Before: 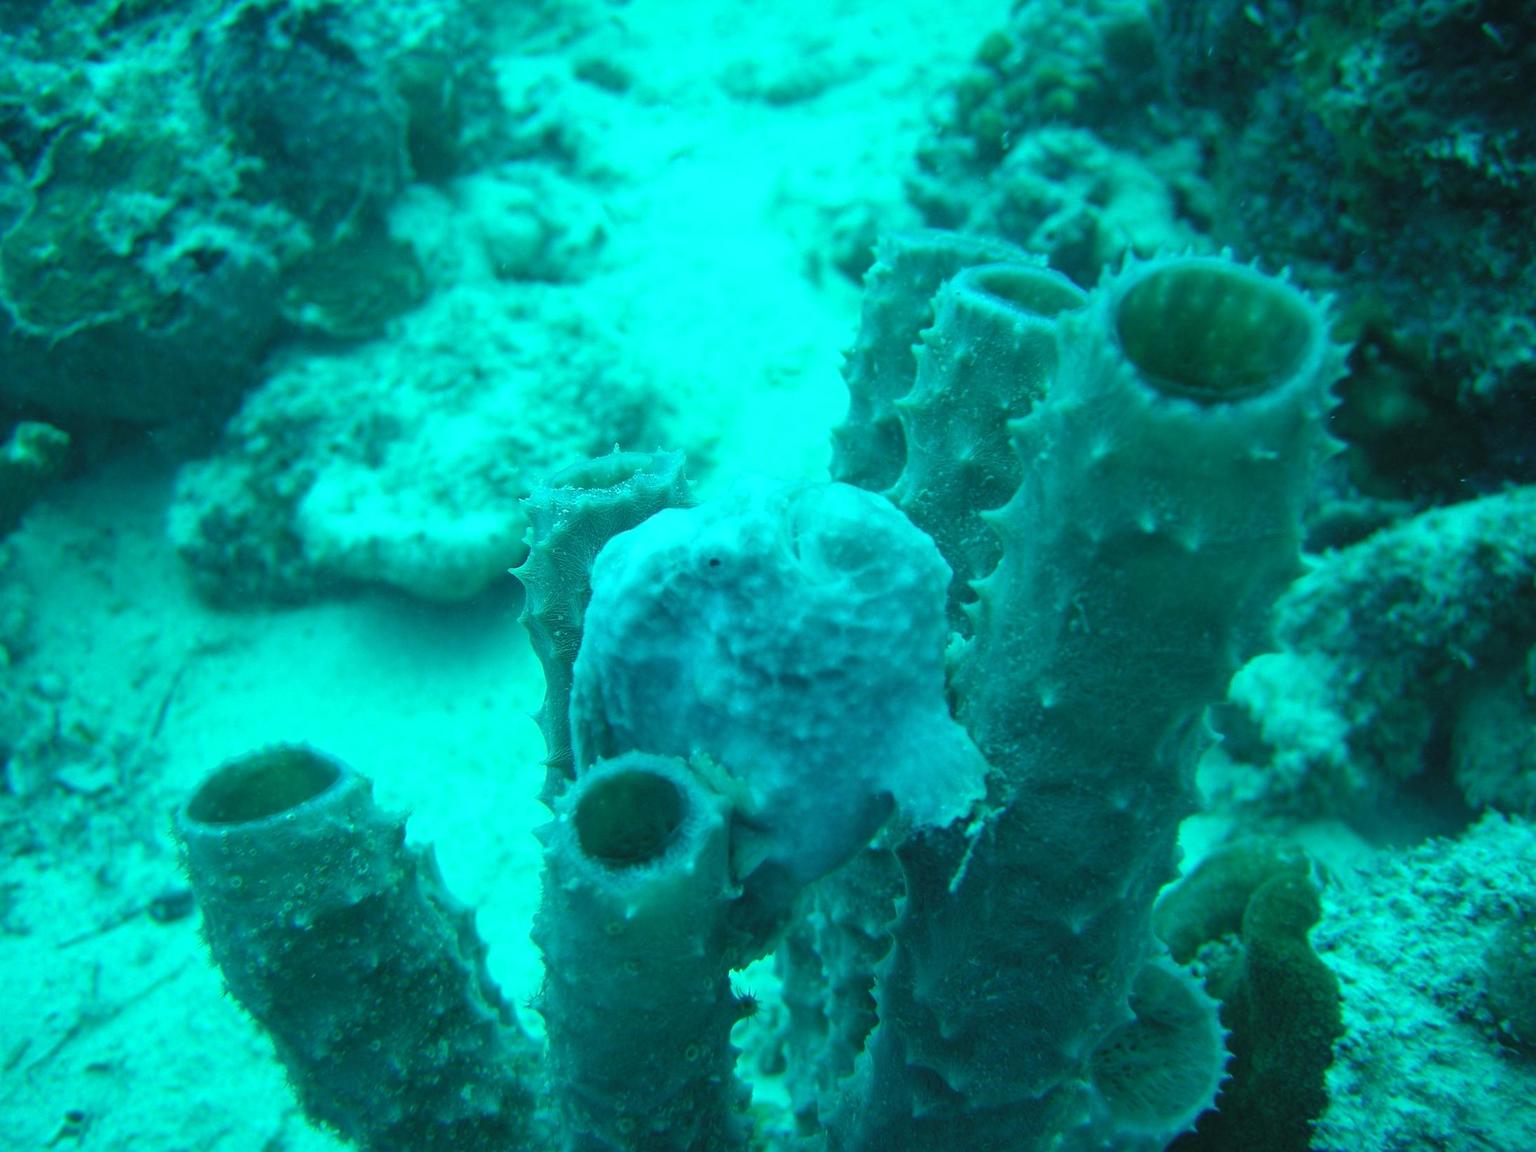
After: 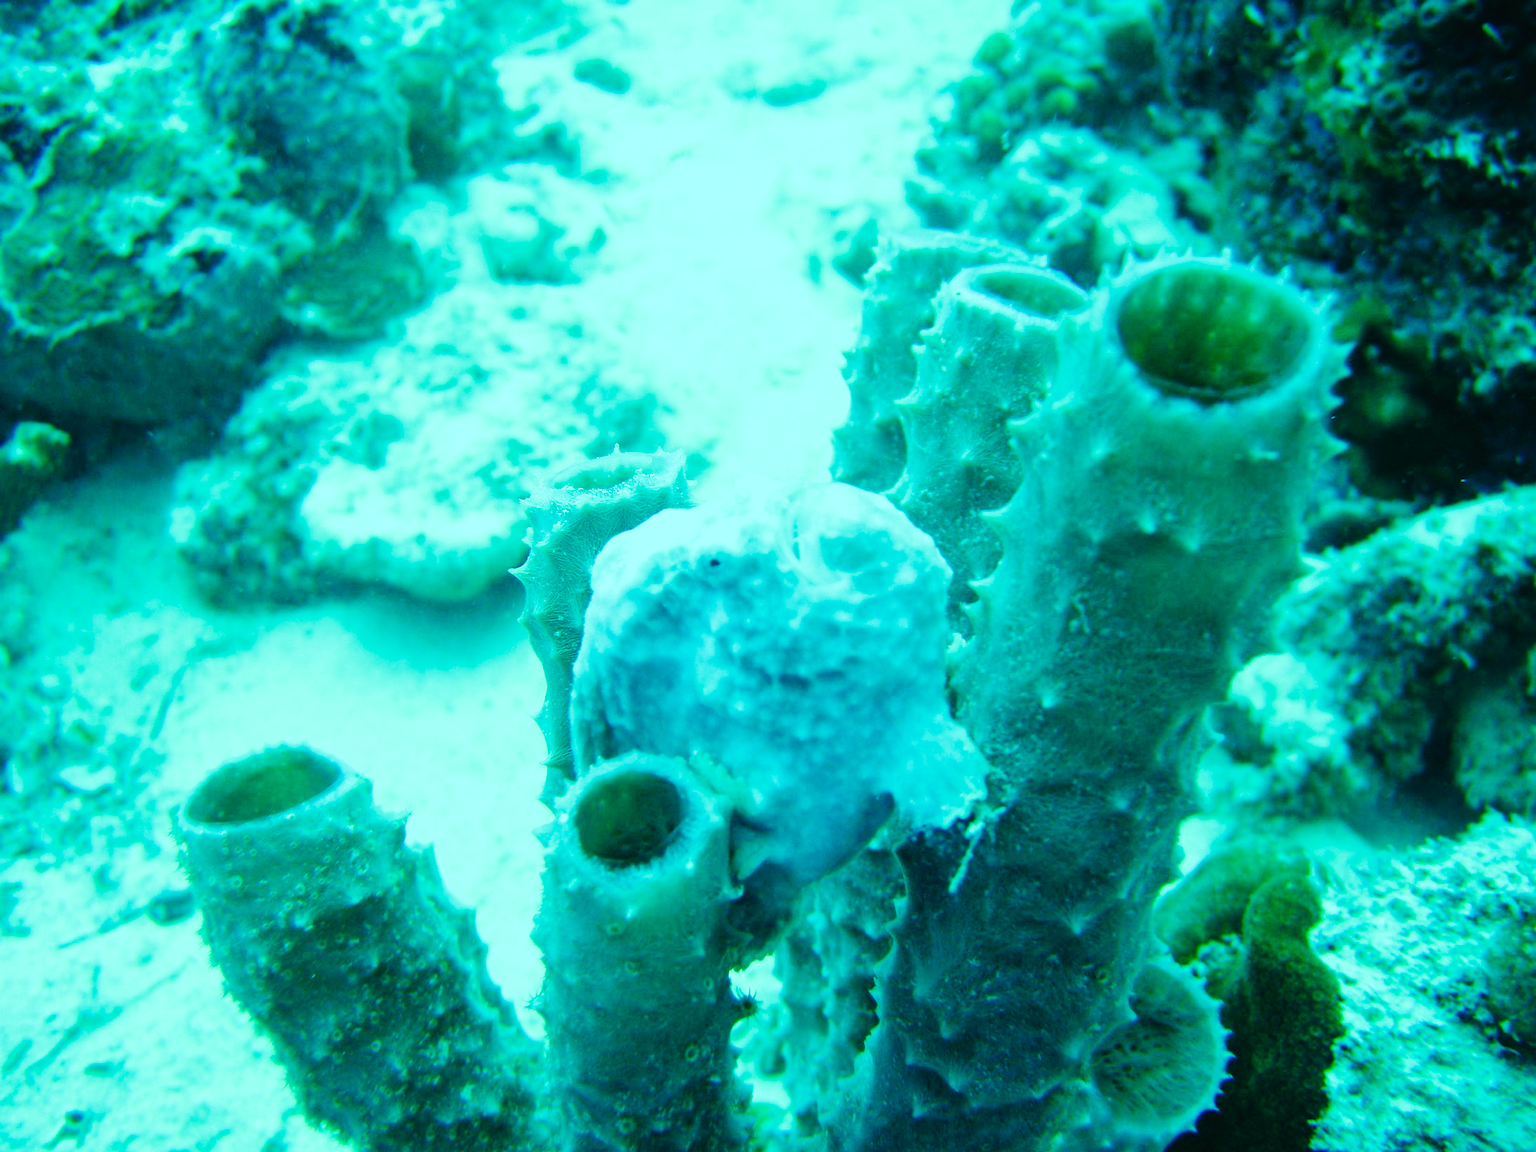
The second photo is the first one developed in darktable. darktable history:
tone curve: curves: ch0 [(0, 0) (0.003, 0.001) (0.011, 0.004) (0.025, 0.009) (0.044, 0.016) (0.069, 0.025) (0.1, 0.036) (0.136, 0.059) (0.177, 0.103) (0.224, 0.175) (0.277, 0.274) (0.335, 0.395) (0.399, 0.52) (0.468, 0.635) (0.543, 0.733) (0.623, 0.817) (0.709, 0.888) (0.801, 0.93) (0.898, 0.964) (1, 1)], preserve colors none
color balance rgb: perceptual saturation grading › global saturation 29.739%
